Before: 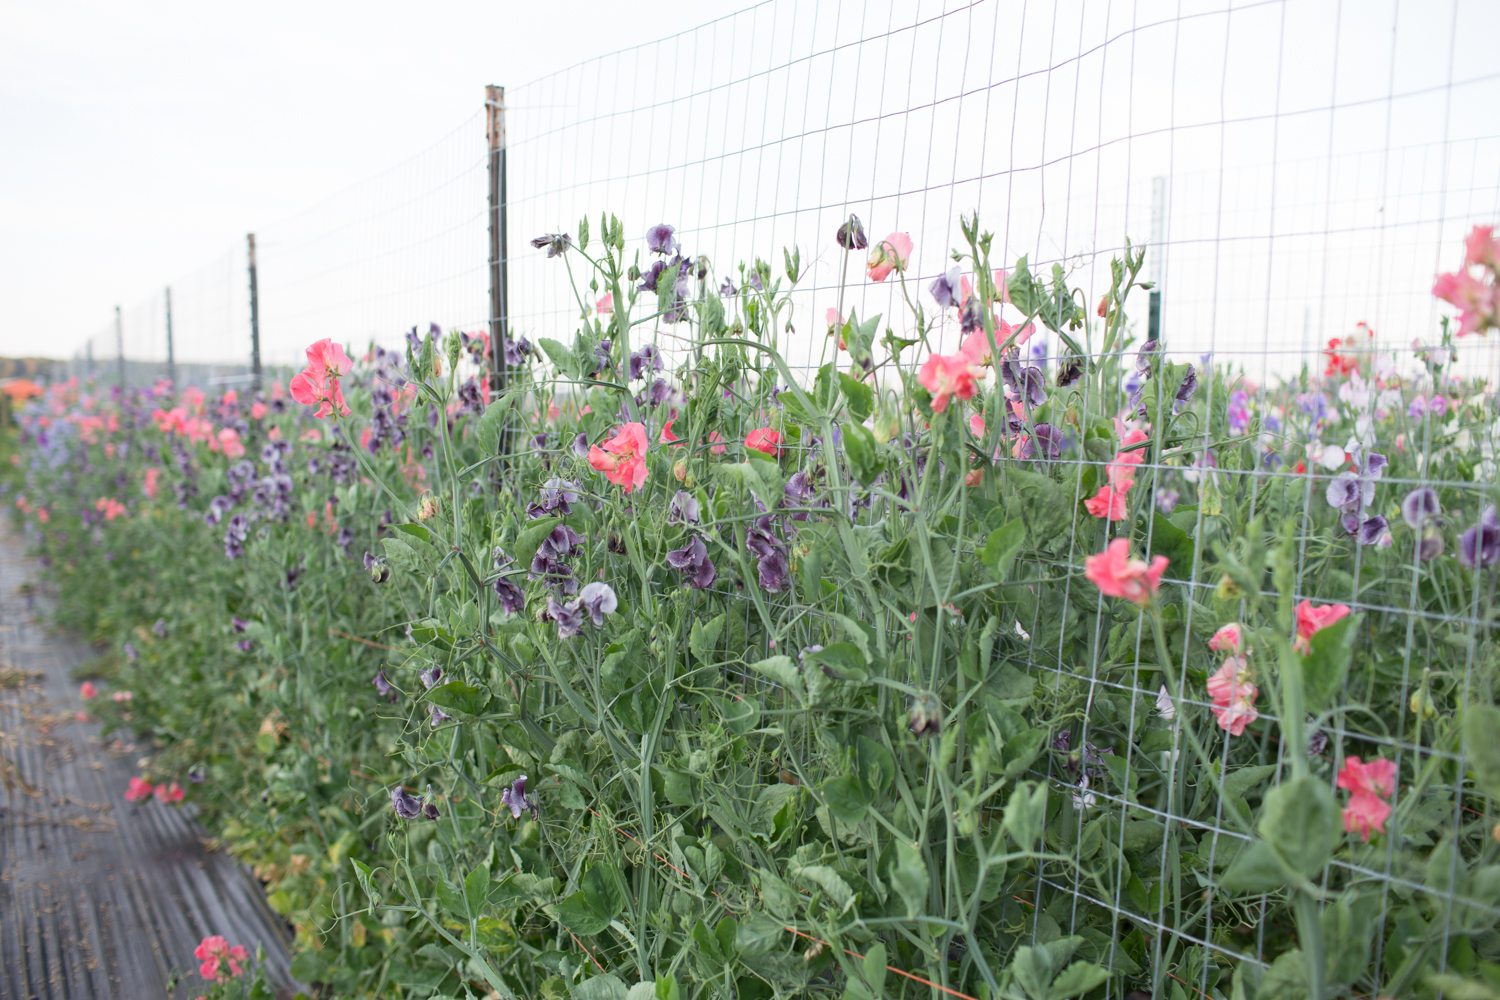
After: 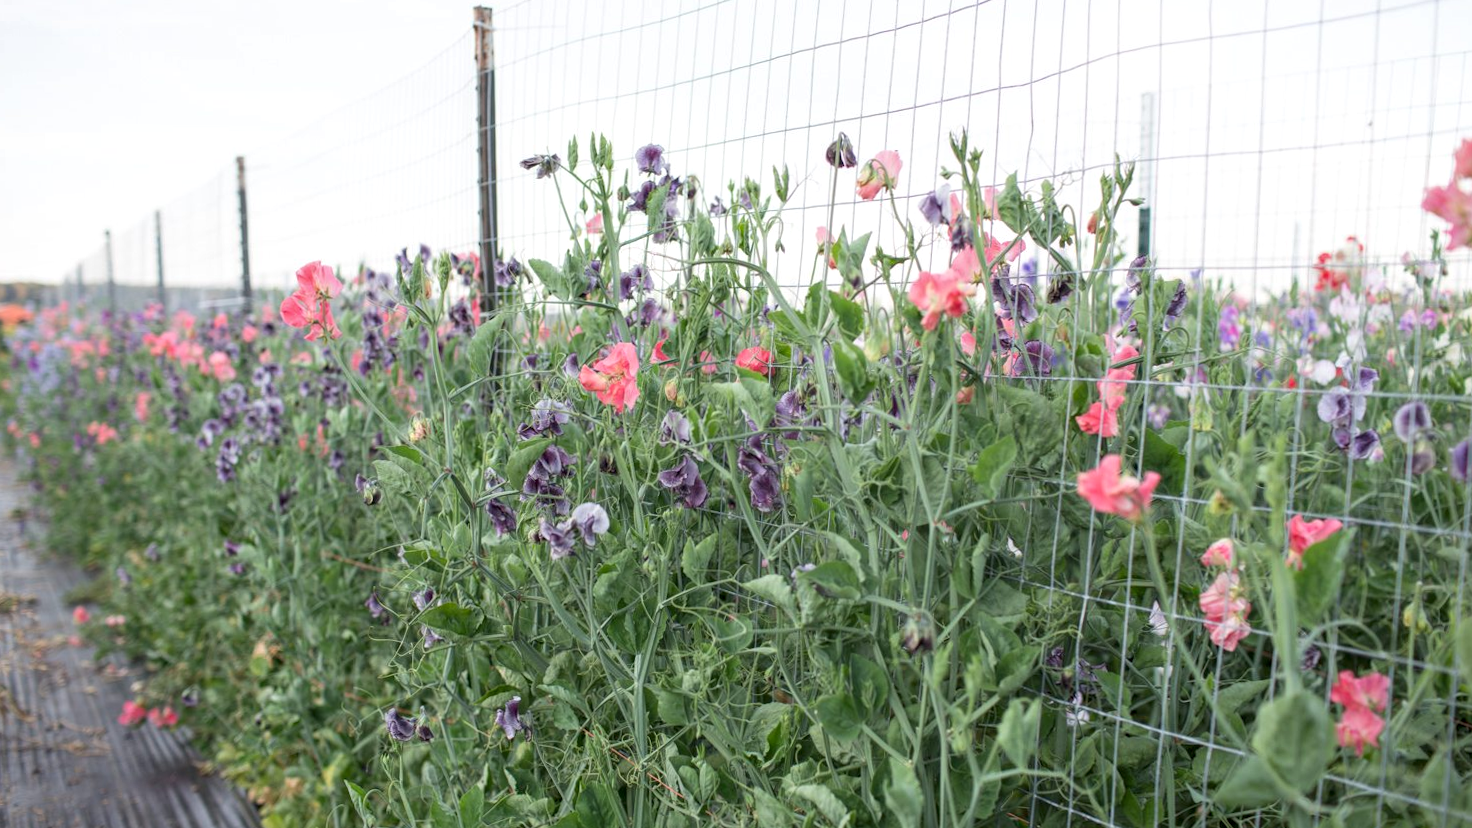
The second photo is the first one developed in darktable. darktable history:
crop: top 7.625%, bottom 8.027%
rotate and perspective: rotation -0.45°, automatic cropping original format, crop left 0.008, crop right 0.992, crop top 0.012, crop bottom 0.988
local contrast: on, module defaults
